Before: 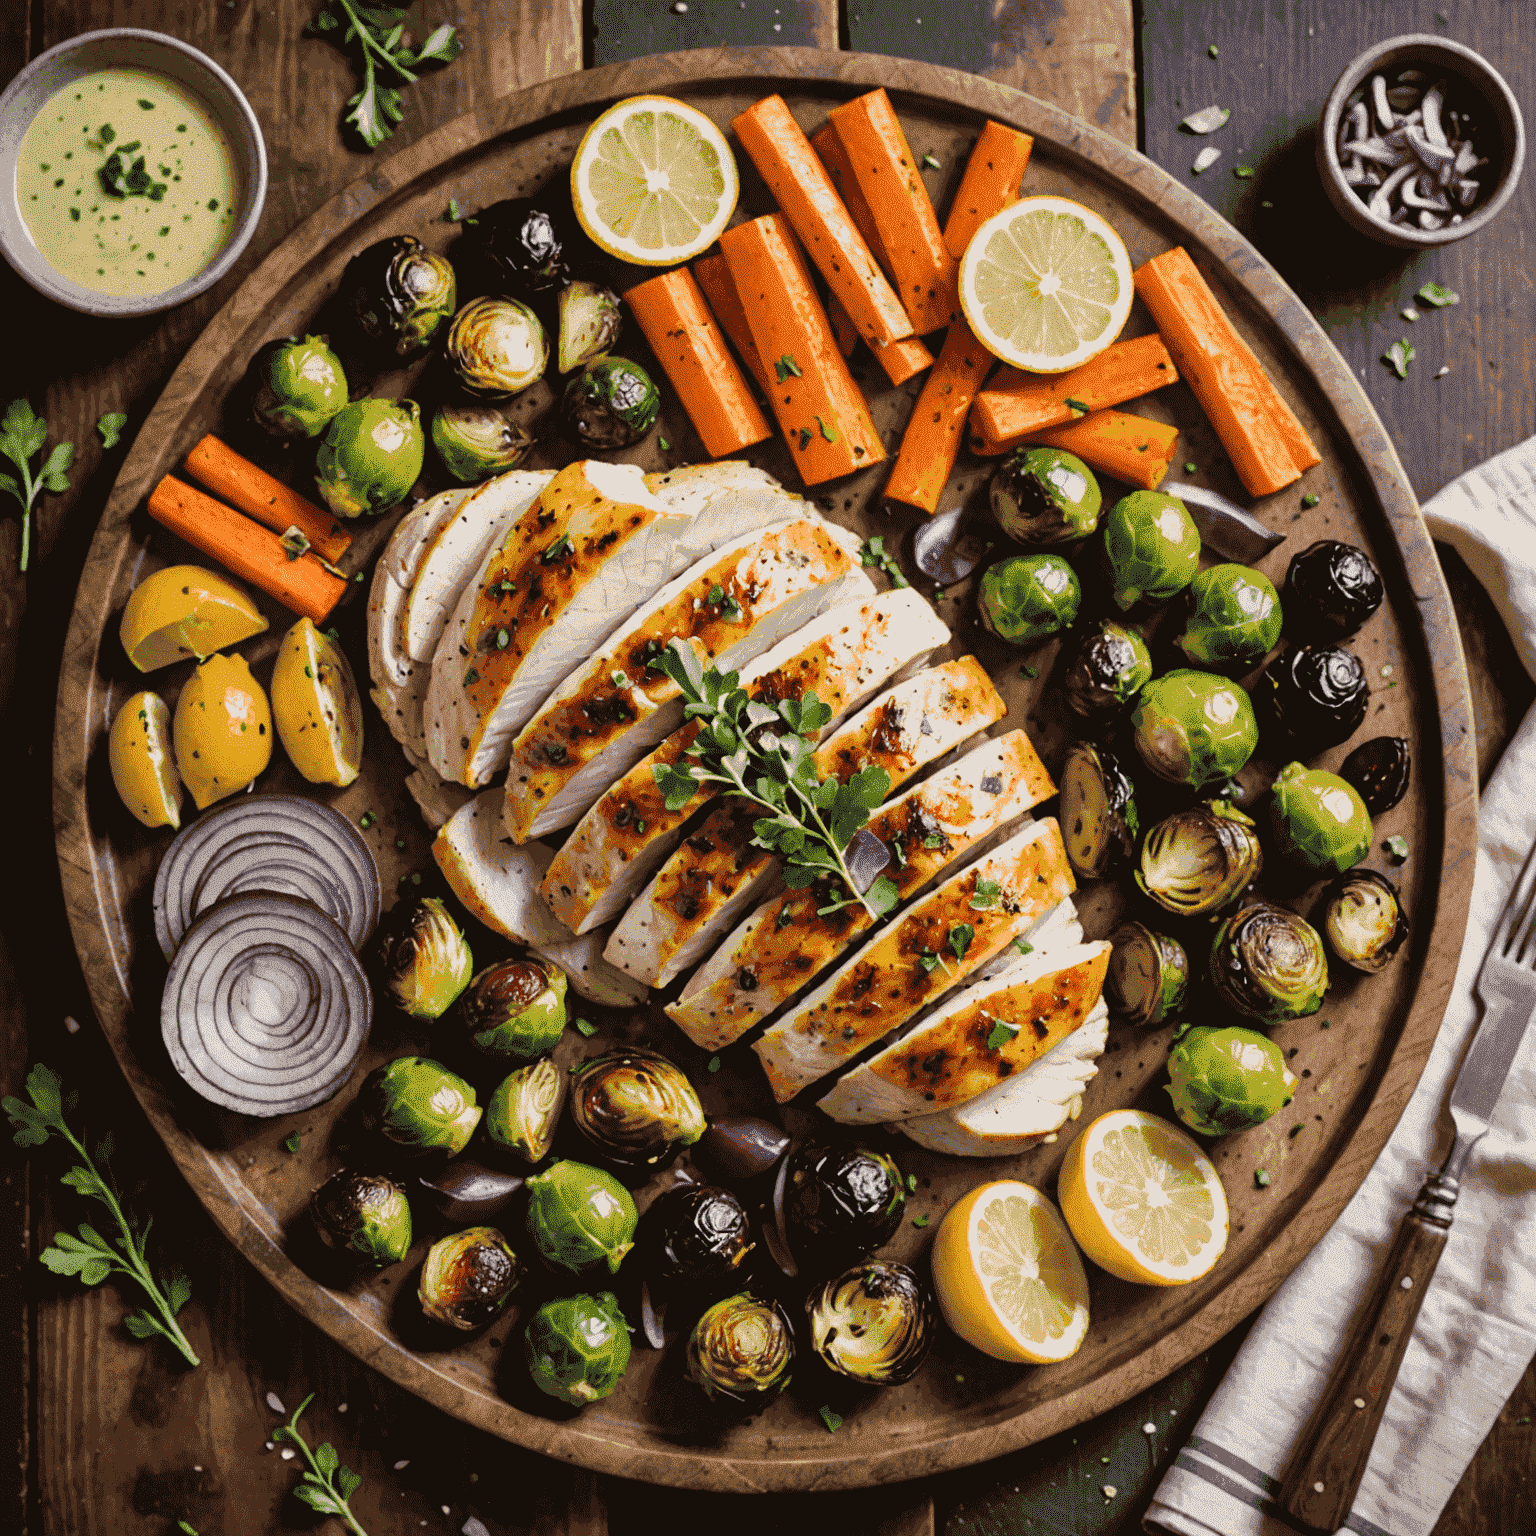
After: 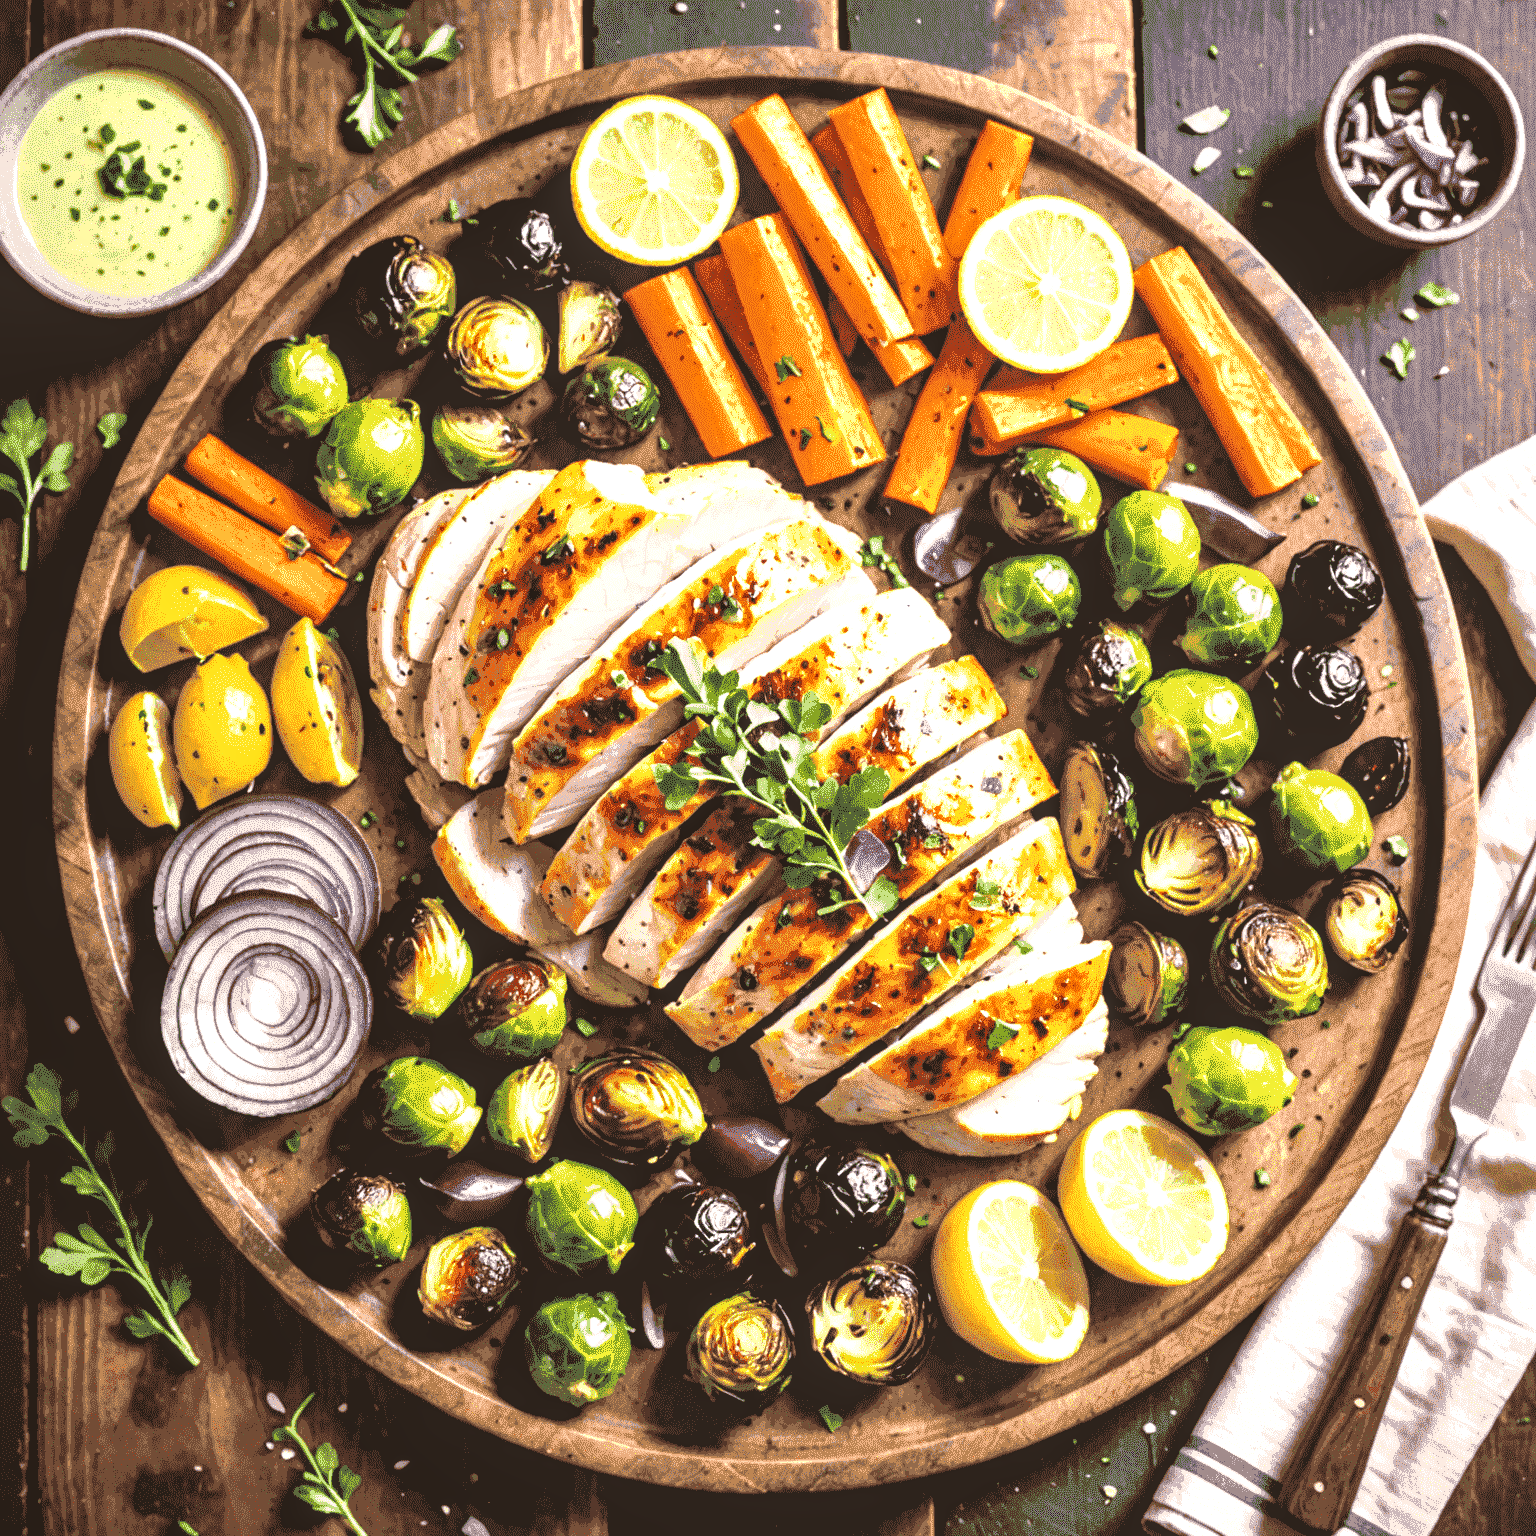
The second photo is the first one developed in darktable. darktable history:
local contrast: detail 115%
exposure: black level correction 0, exposure 1.2 EV, compensate highlight preservation false
